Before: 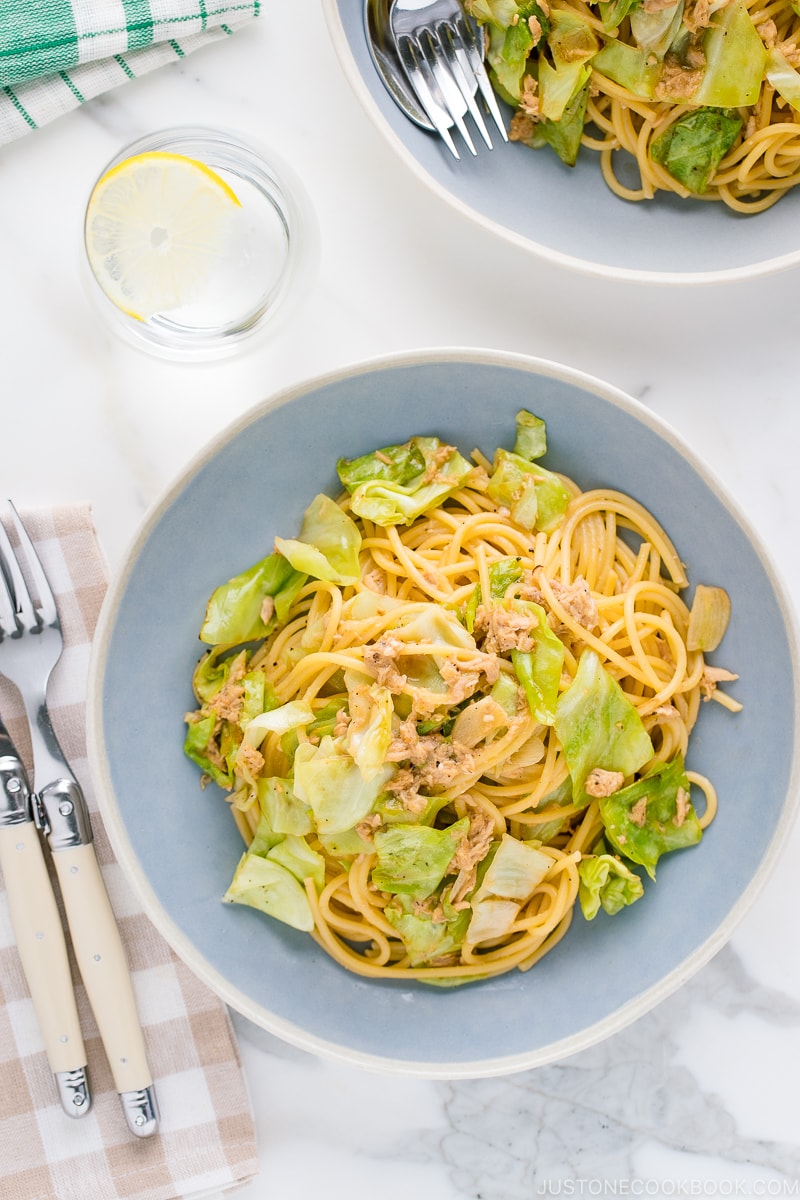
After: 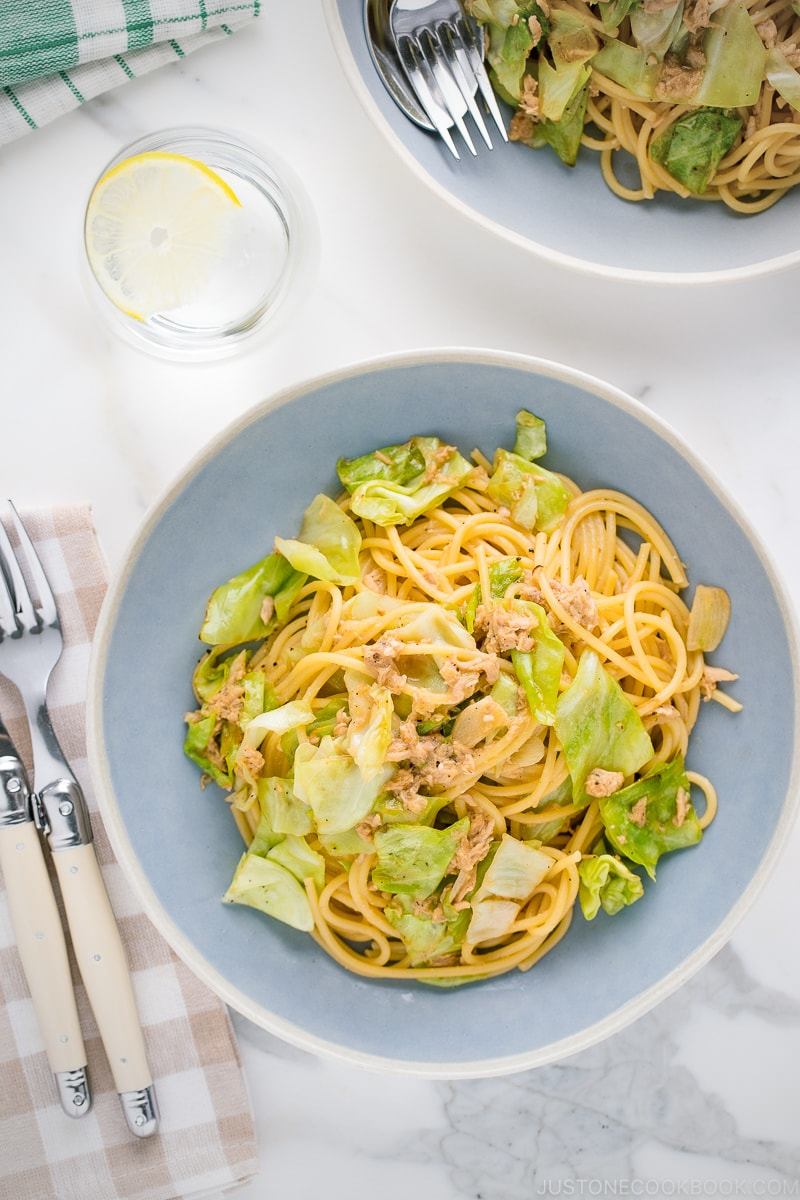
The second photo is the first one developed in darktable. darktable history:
vignetting: fall-off start 74.16%, fall-off radius 66.12%
